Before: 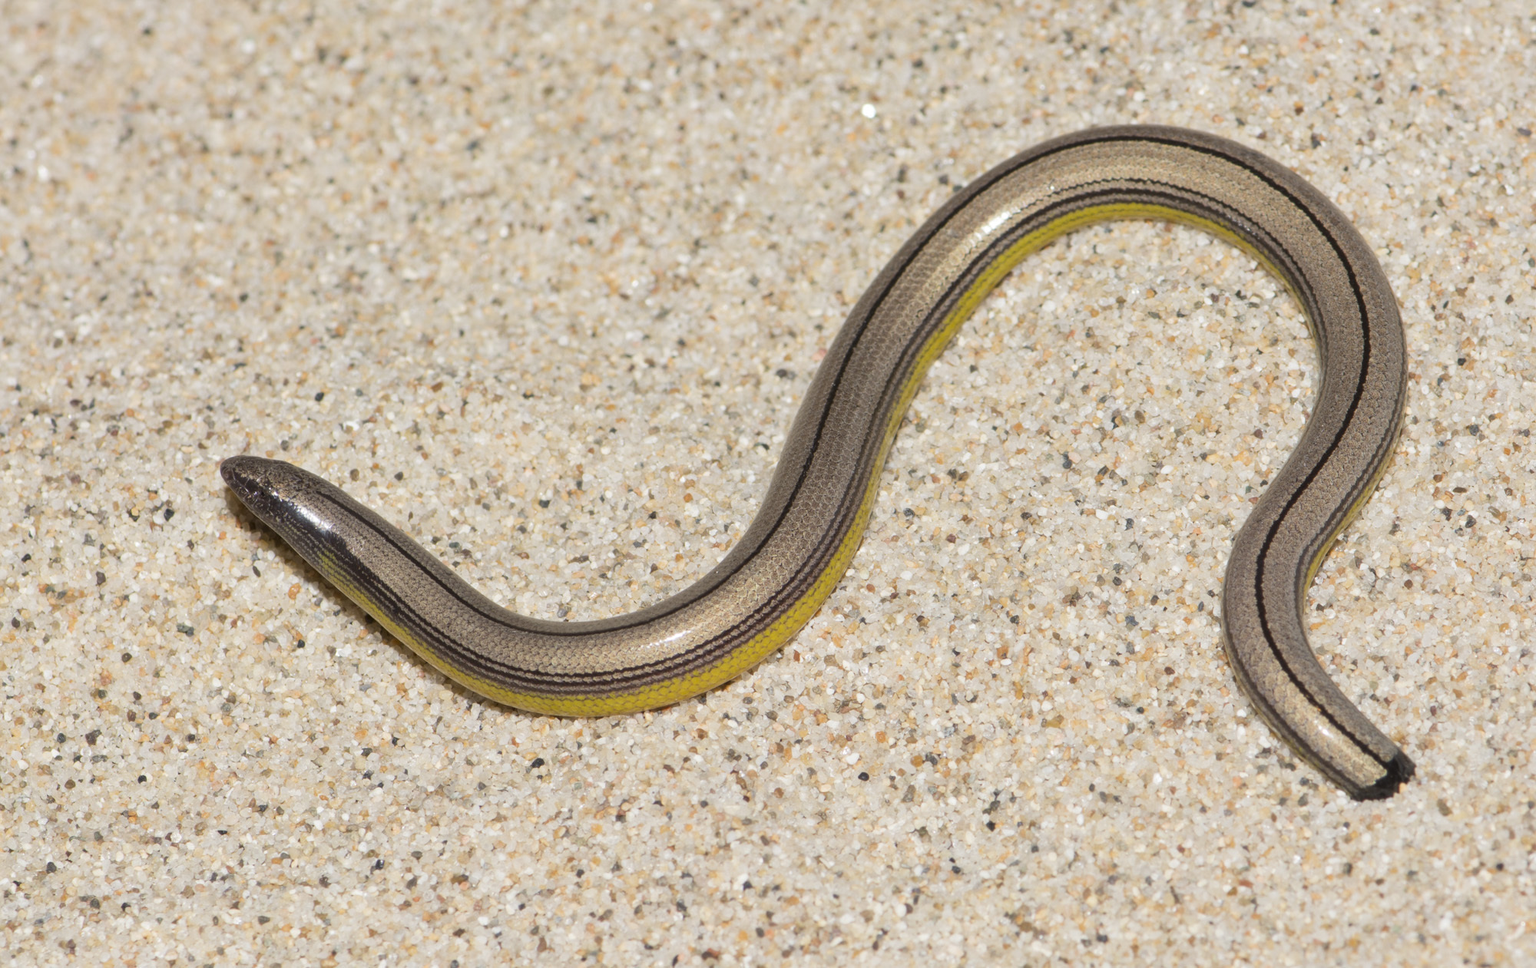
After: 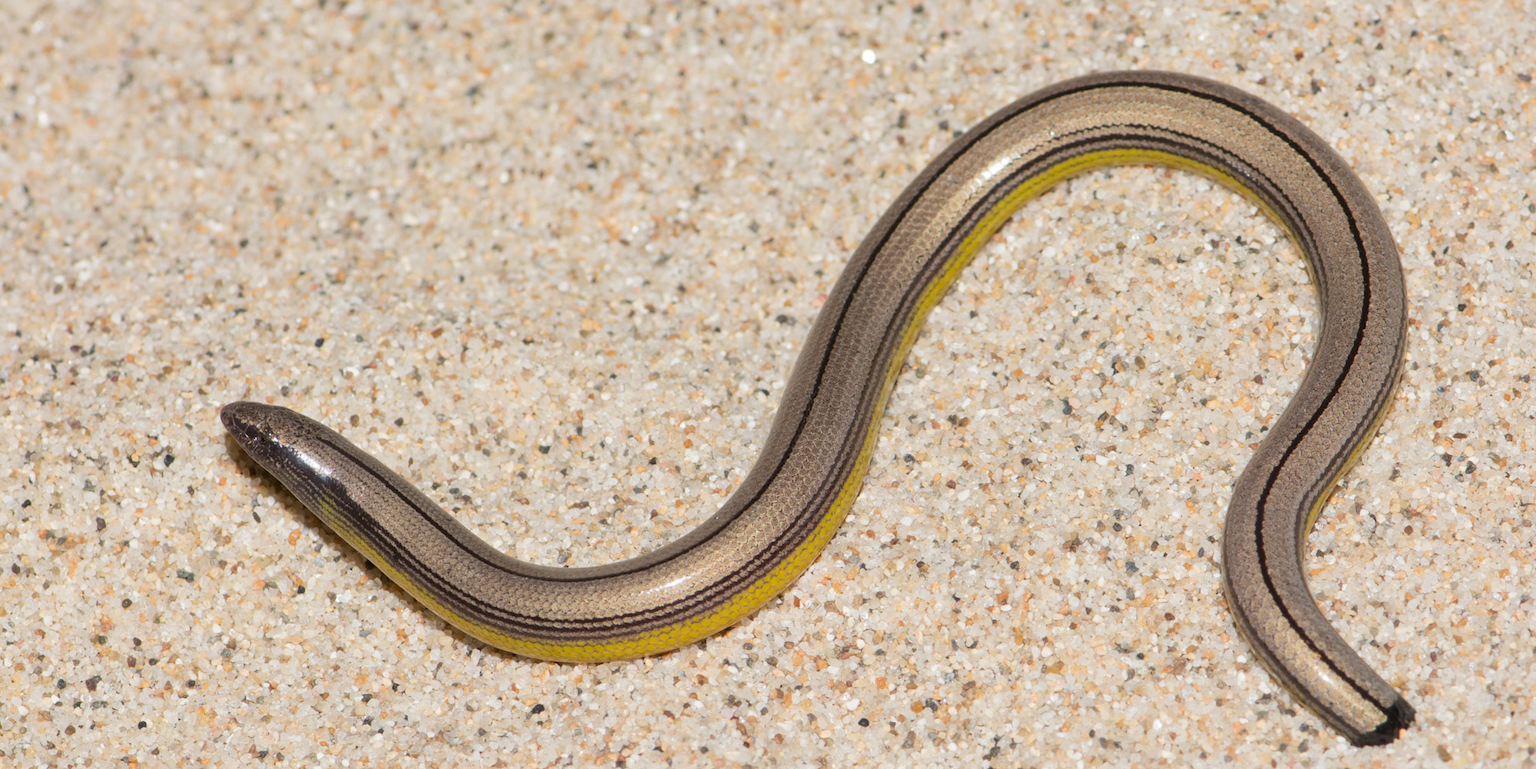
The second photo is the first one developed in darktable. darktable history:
crop and rotate: top 5.662%, bottom 14.823%
